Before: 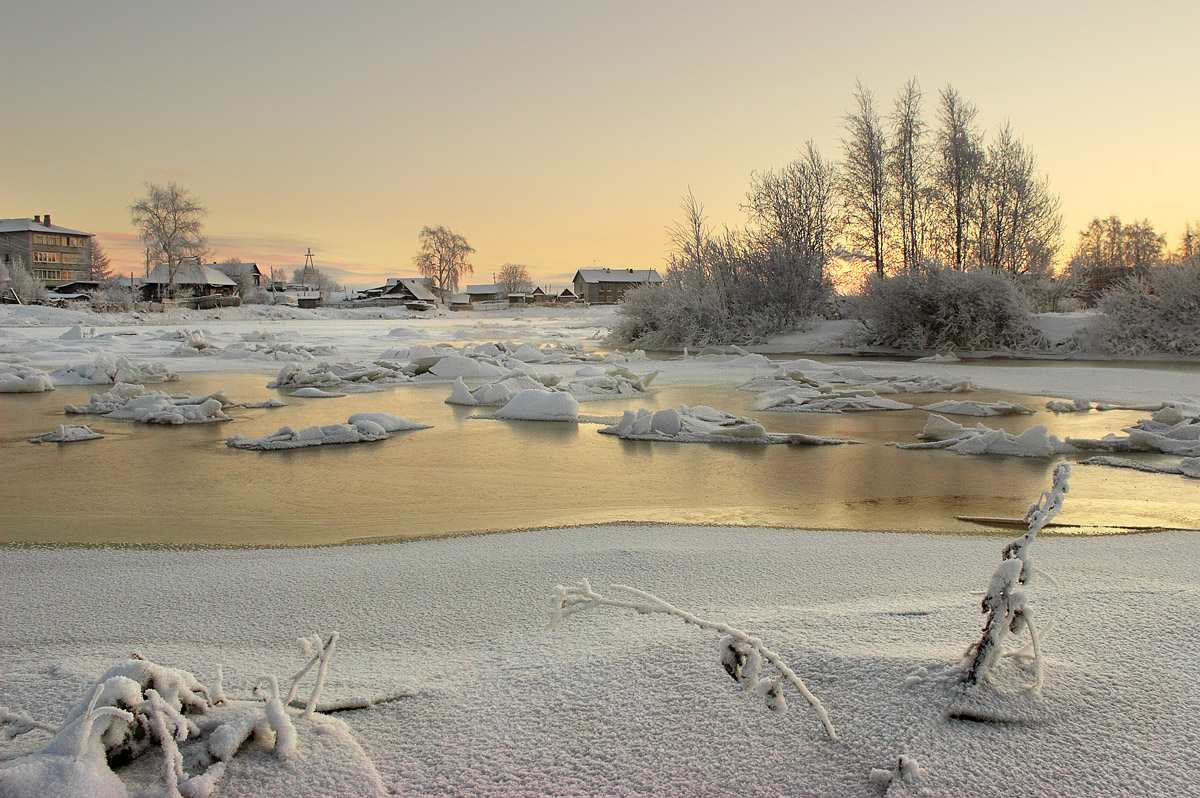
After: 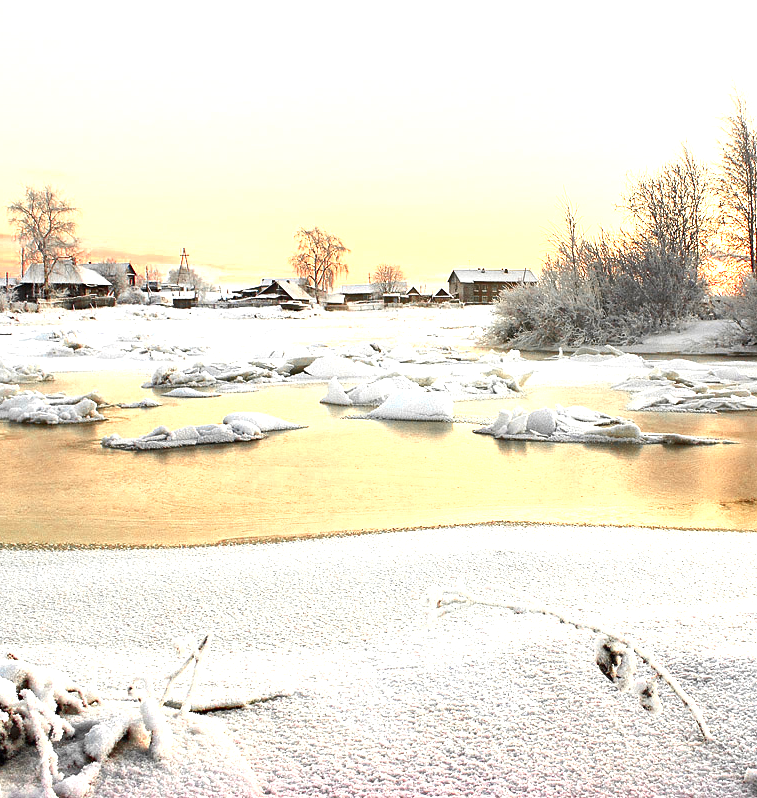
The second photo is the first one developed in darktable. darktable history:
shadows and highlights: shadows 52.1, highlights -28.64, soften with gaussian
color zones: curves: ch0 [(0, 0.363) (0.128, 0.373) (0.25, 0.5) (0.402, 0.407) (0.521, 0.525) (0.63, 0.559) (0.729, 0.662) (0.867, 0.471)]; ch1 [(0, 0.515) (0.136, 0.618) (0.25, 0.5) (0.378, 0) (0.516, 0) (0.622, 0.593) (0.737, 0.819) (0.87, 0.593)]; ch2 [(0, 0.529) (0.128, 0.471) (0.282, 0.451) (0.386, 0.662) (0.516, 0.525) (0.633, 0.554) (0.75, 0.62) (0.875, 0.441)]
exposure: black level correction 0, exposure 1.743 EV, compensate exposure bias true, compensate highlight preservation false
crop: left 10.467%, right 26.382%
